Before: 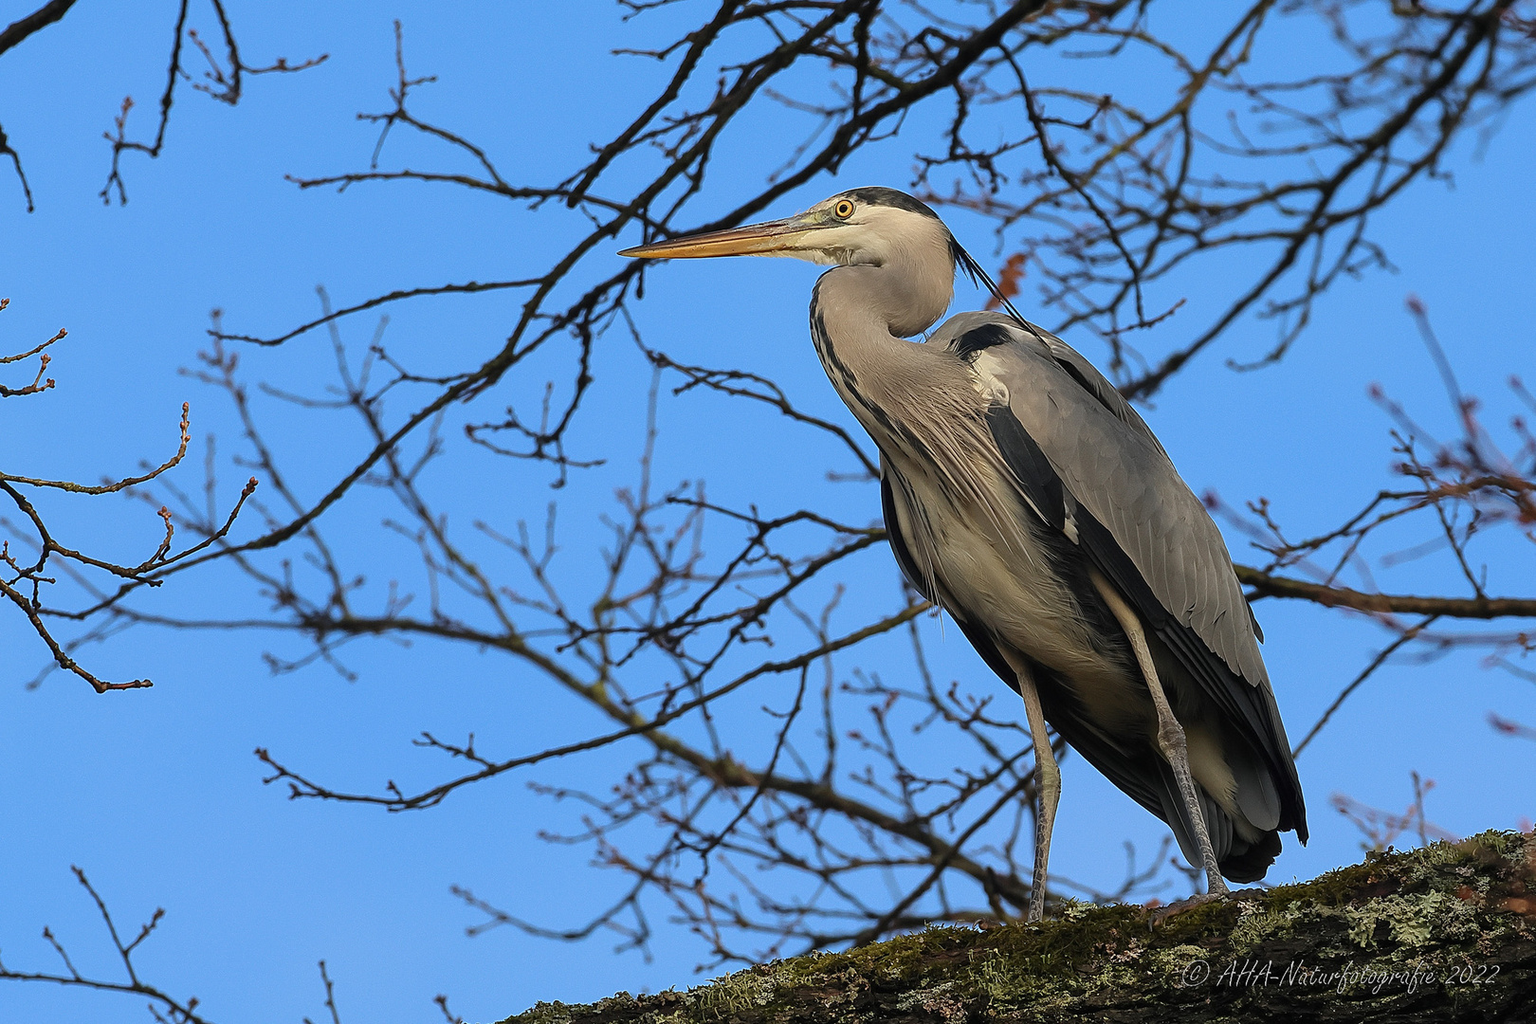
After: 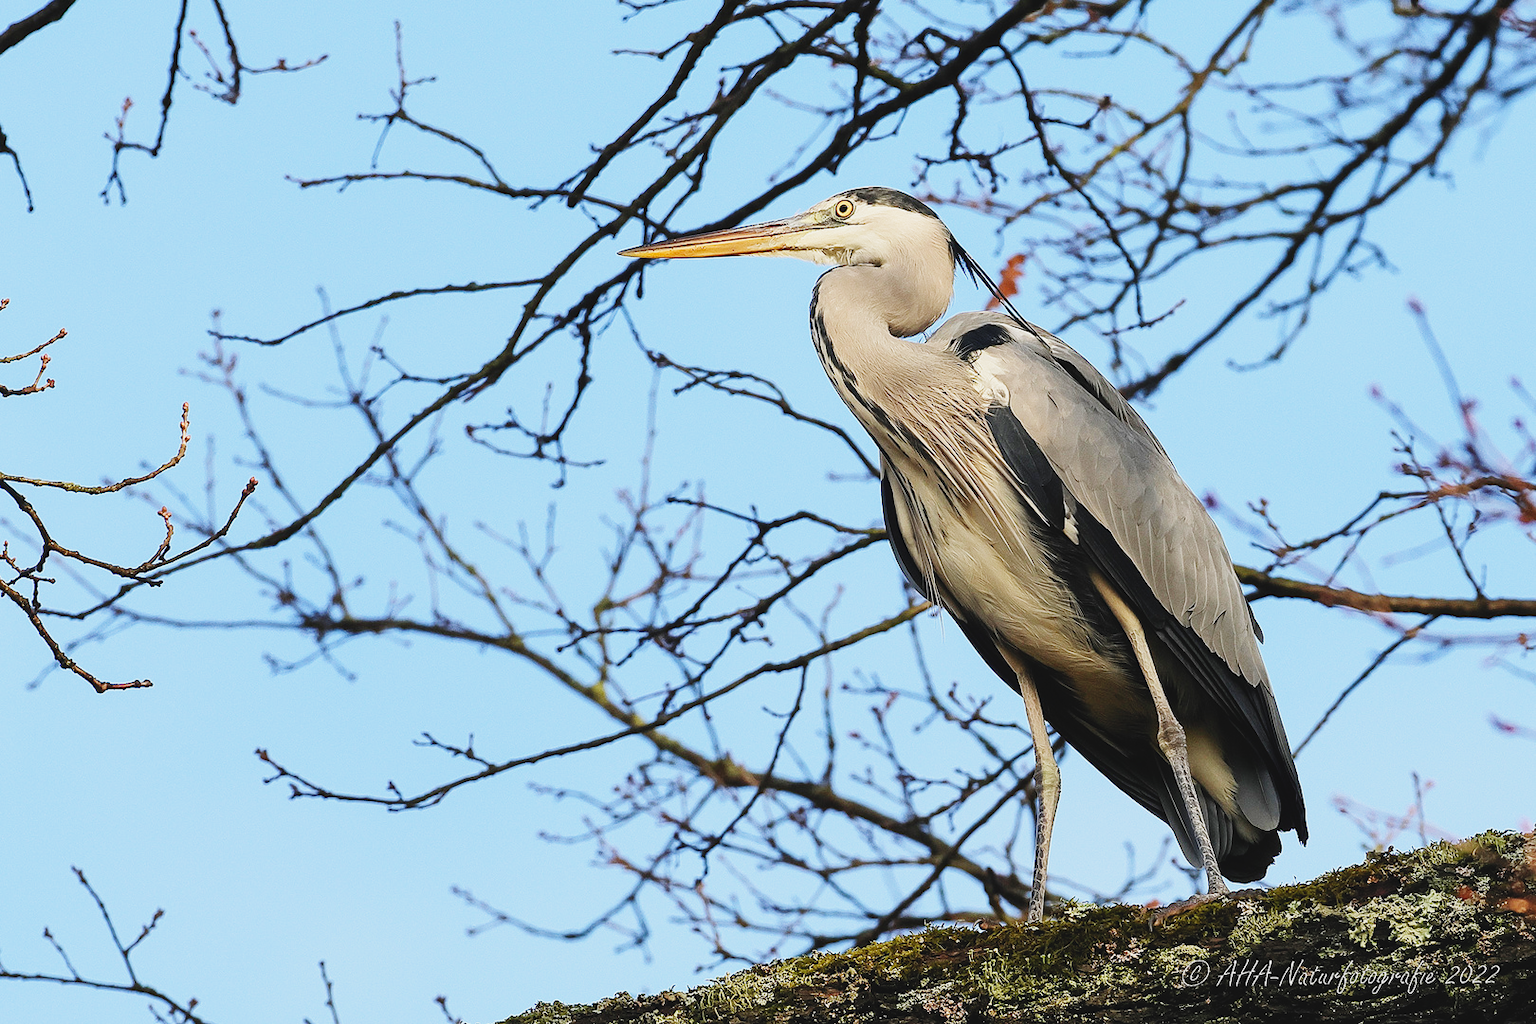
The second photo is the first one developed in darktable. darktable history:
base curve: curves: ch0 [(0, 0.003) (0.001, 0.002) (0.006, 0.004) (0.02, 0.022) (0.048, 0.086) (0.094, 0.234) (0.162, 0.431) (0.258, 0.629) (0.385, 0.8) (0.548, 0.918) (0.751, 0.988) (1, 1)], preserve colors none
contrast brightness saturation: contrast -0.097, saturation -0.08
